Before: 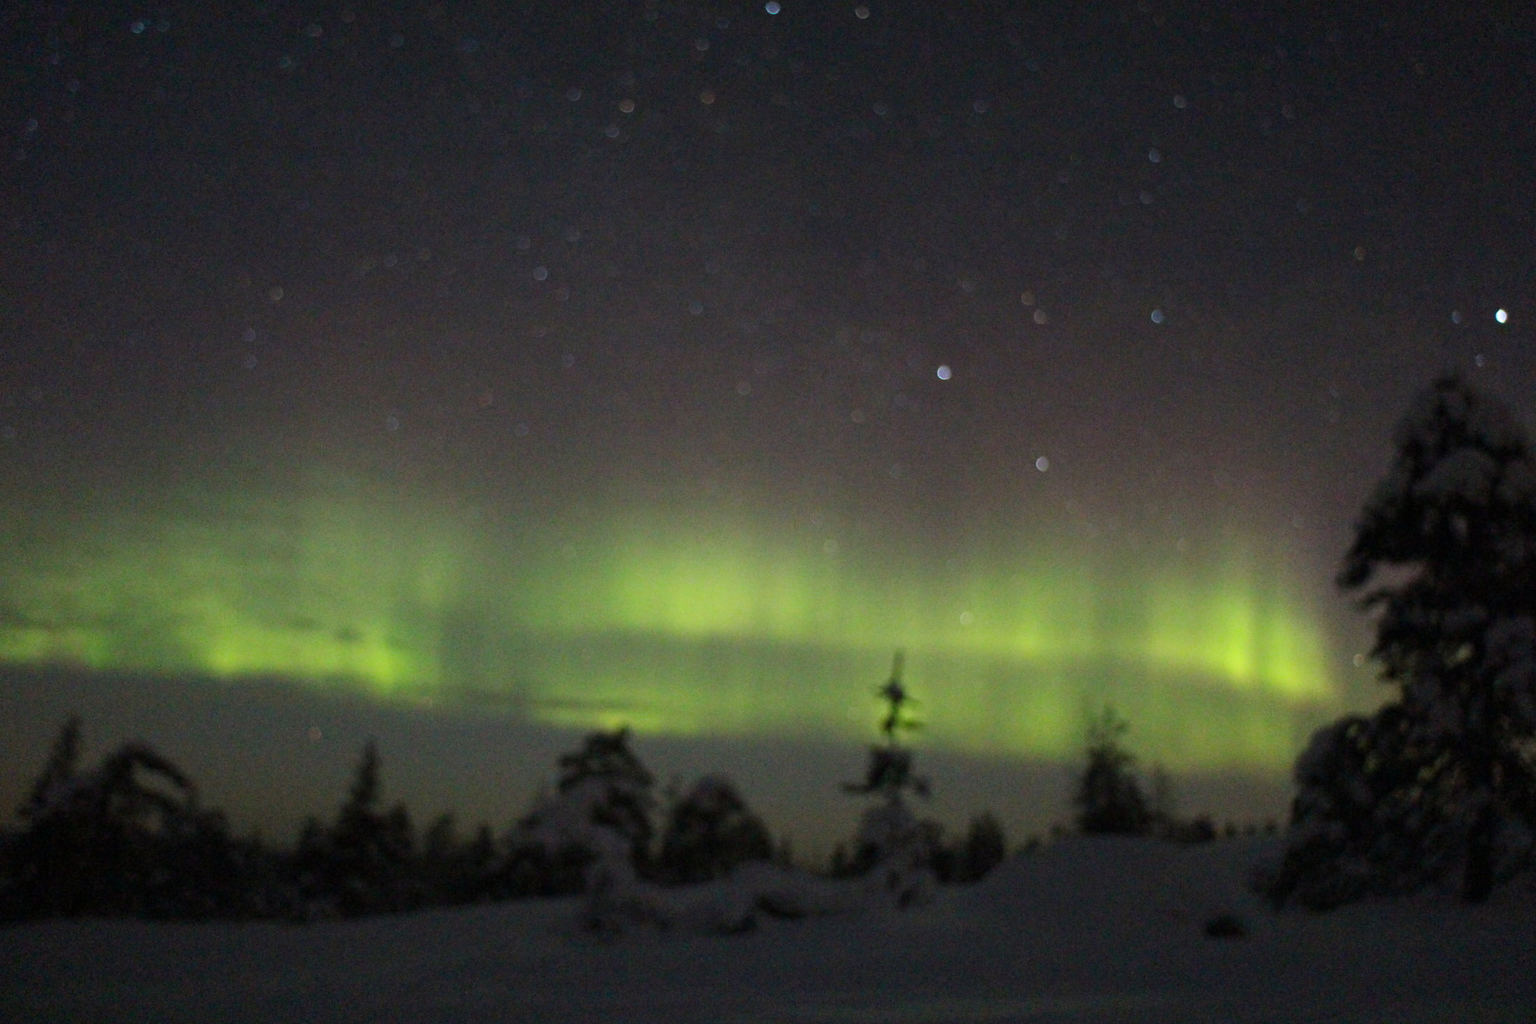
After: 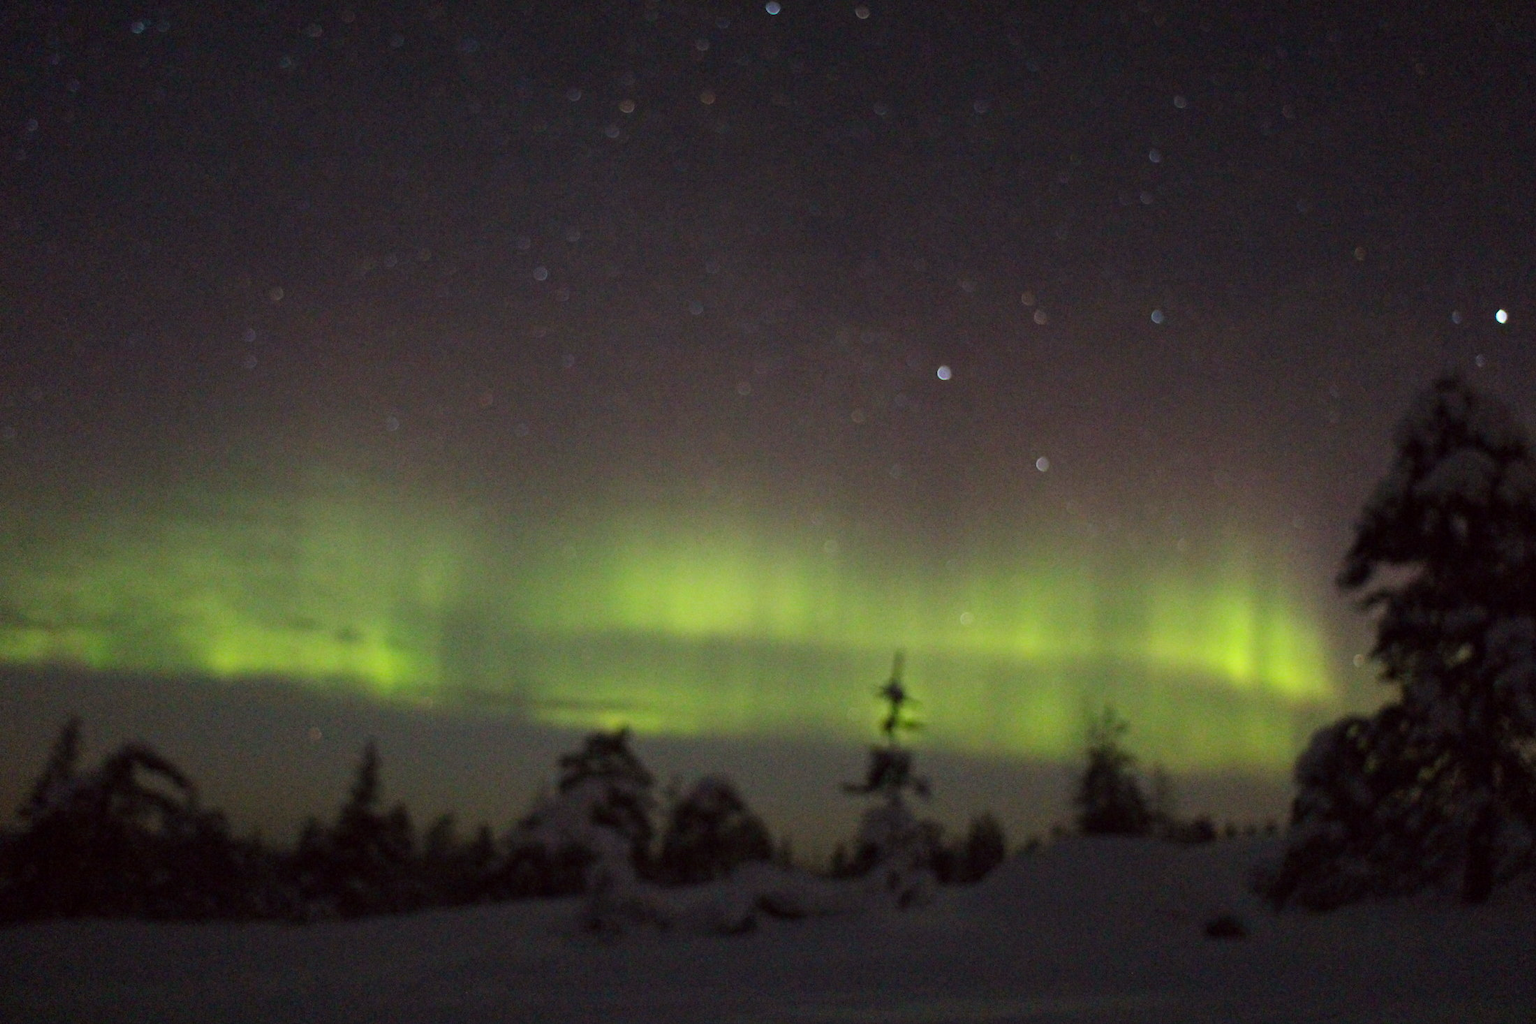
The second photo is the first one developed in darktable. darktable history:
color correction: highlights a* -0.99, highlights b* 4.61, shadows a* 3.64
